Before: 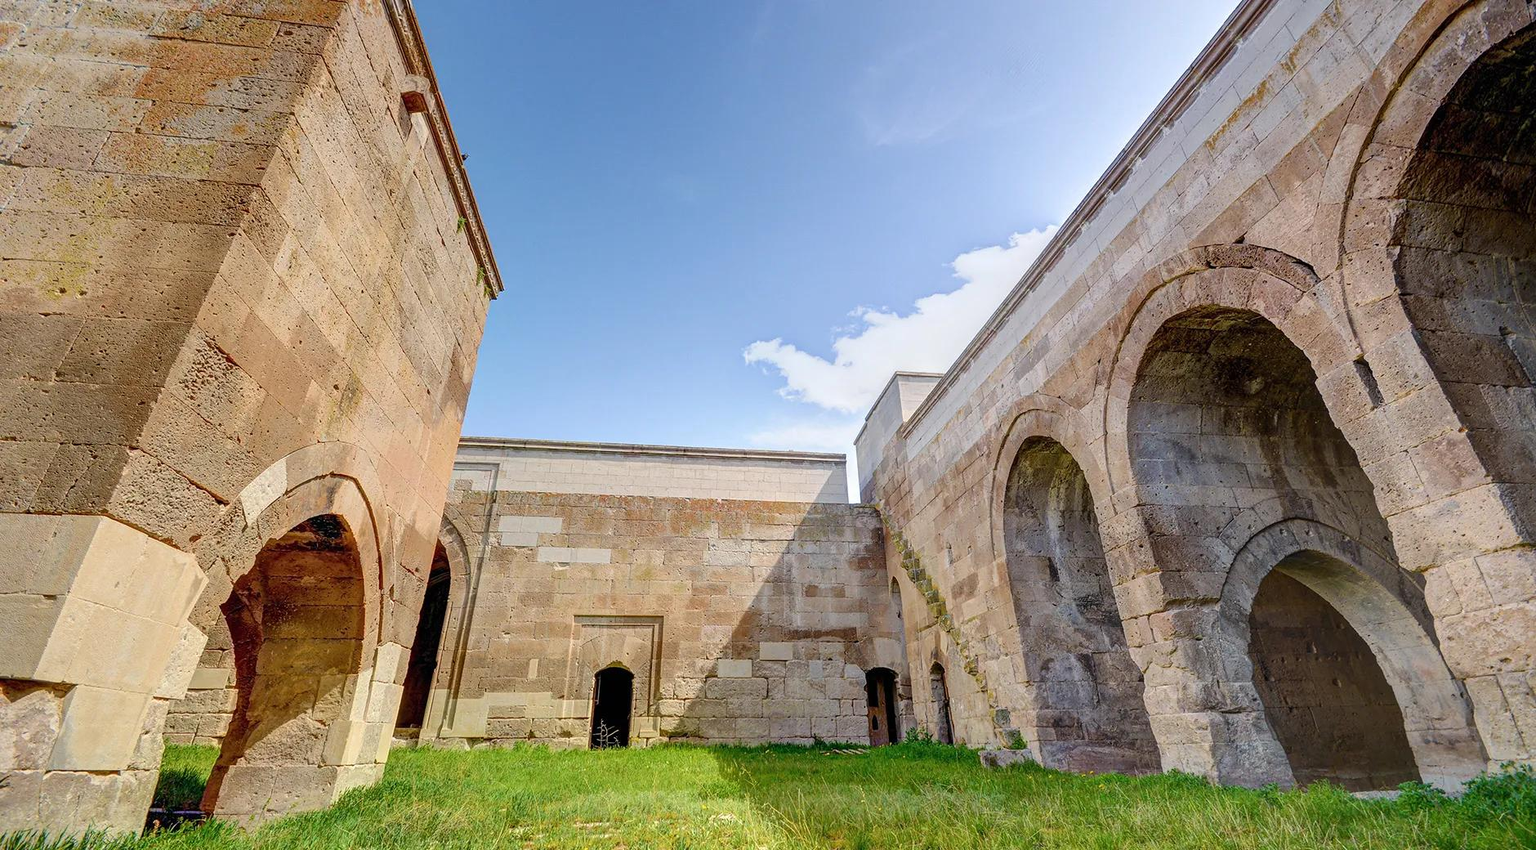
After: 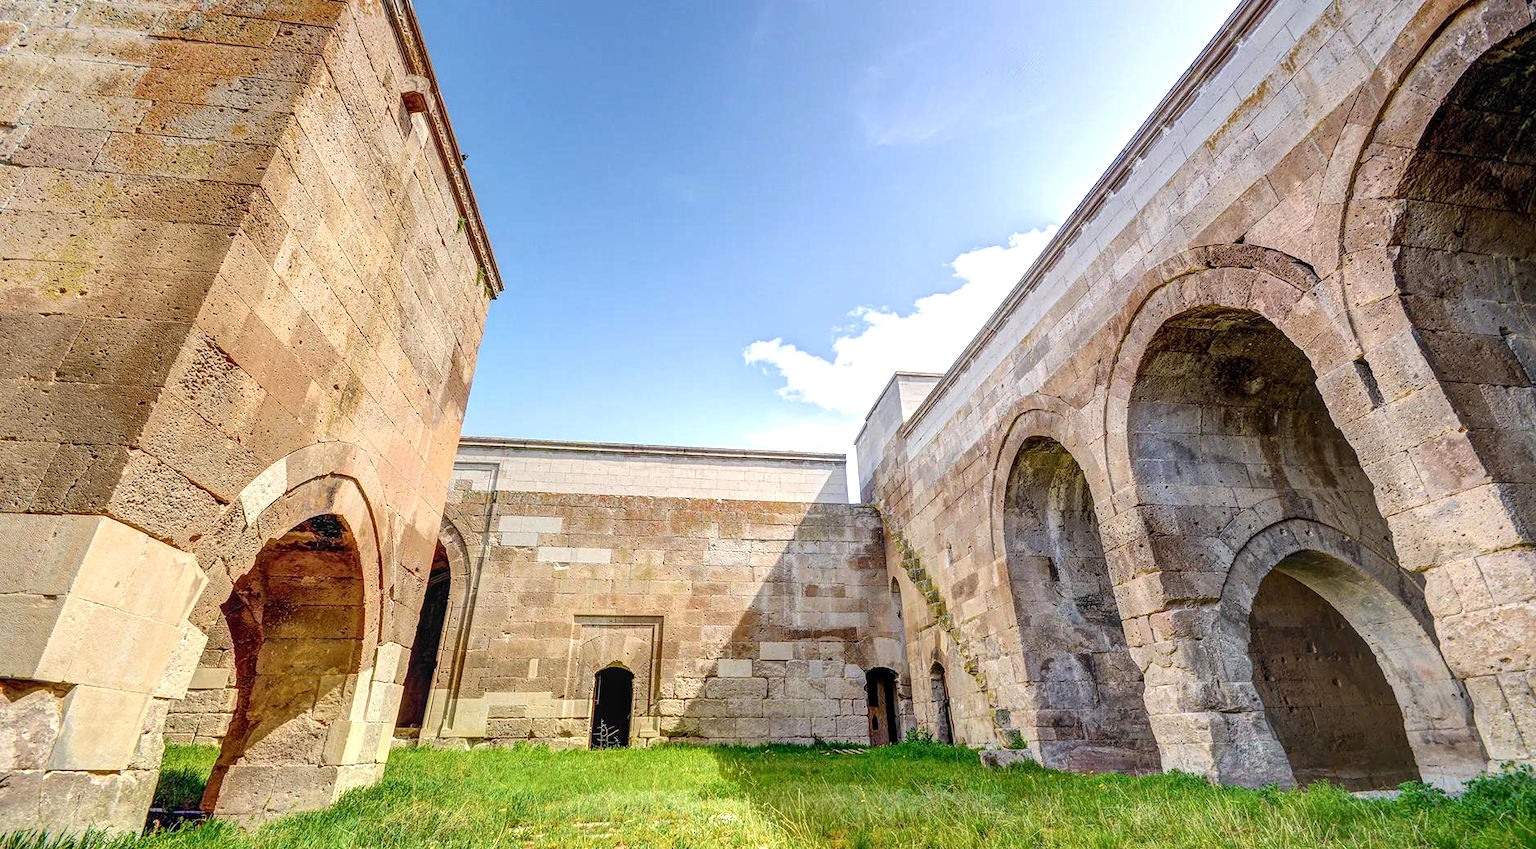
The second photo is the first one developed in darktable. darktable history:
local contrast: on, module defaults
exposure: exposure 0.4 EV, compensate highlight preservation false
